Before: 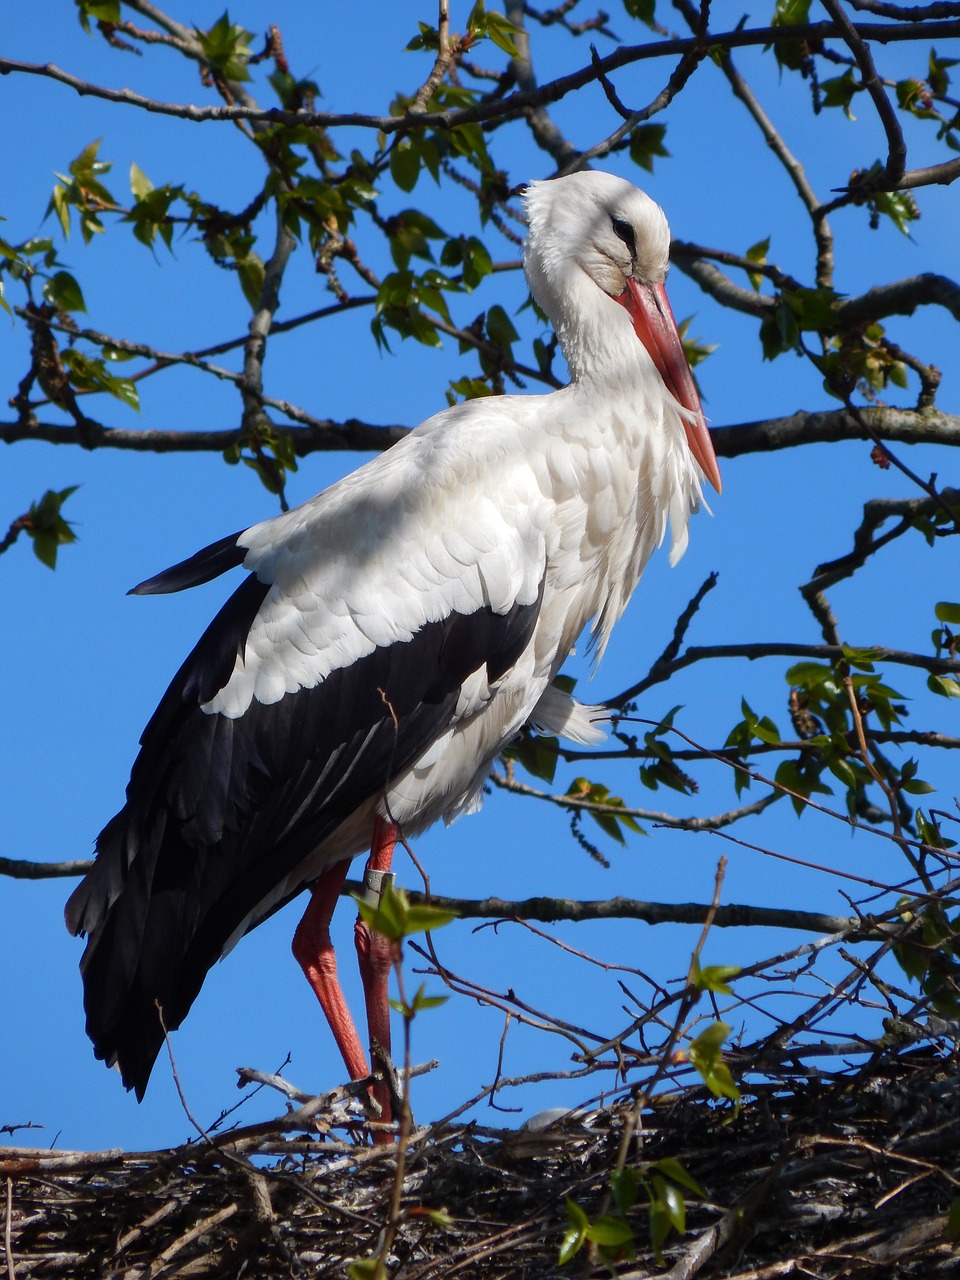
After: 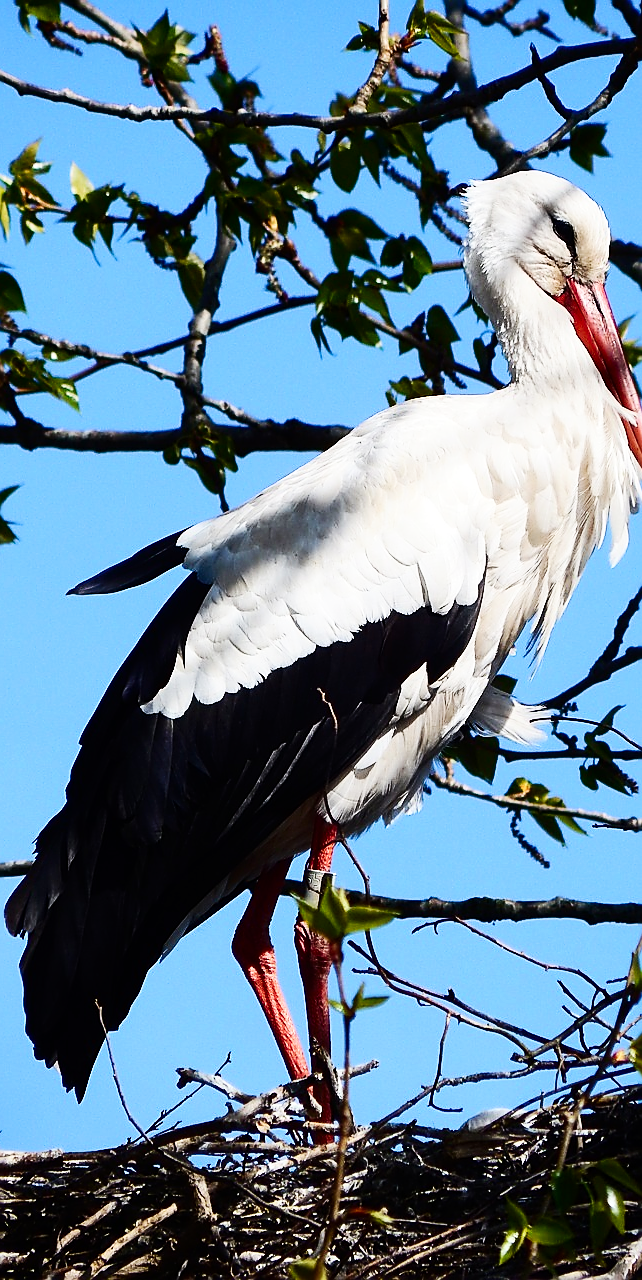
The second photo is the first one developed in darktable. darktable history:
base curve: curves: ch0 [(0, 0) (0.032, 0.025) (0.121, 0.166) (0.206, 0.329) (0.605, 0.79) (1, 1)], preserve colors none
crop and rotate: left 6.26%, right 26.837%
contrast brightness saturation: contrast 0.28
sharpen: radius 1.423, amount 1.248, threshold 0.738
